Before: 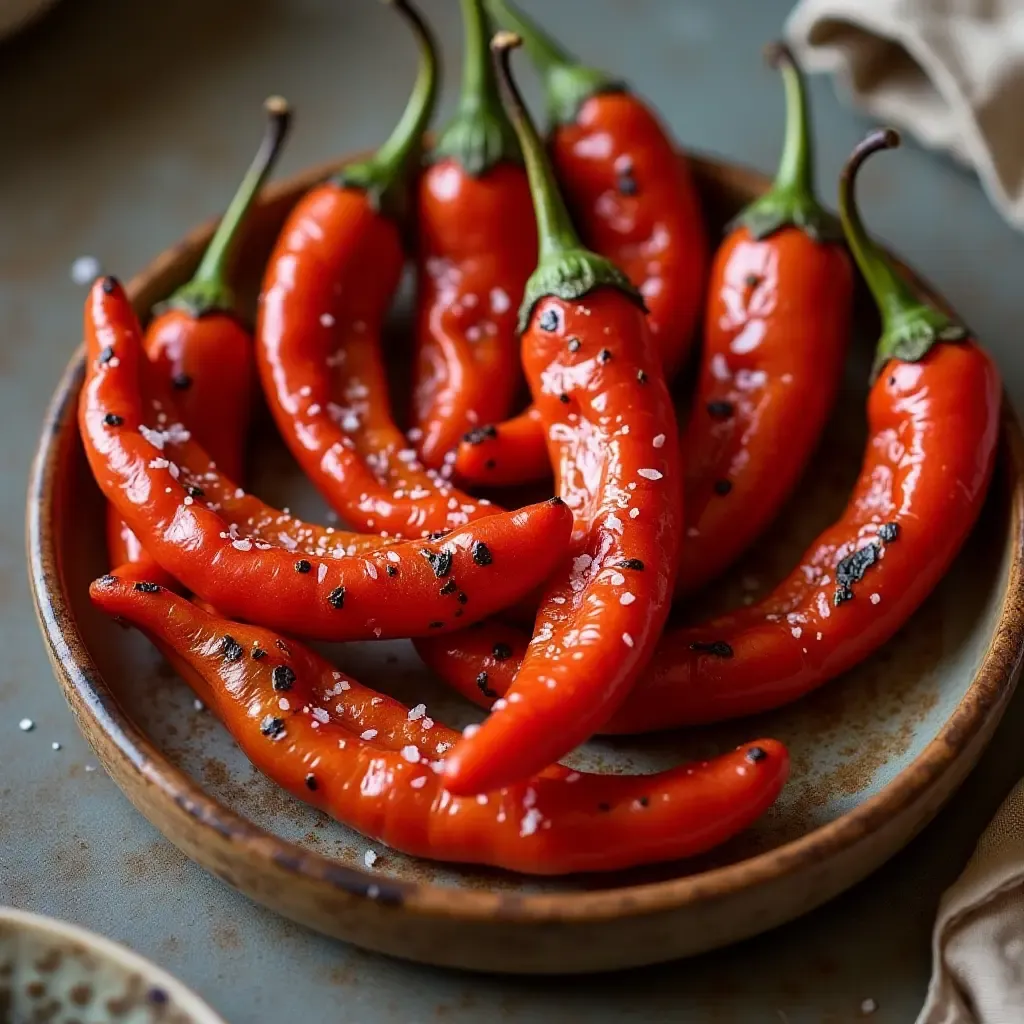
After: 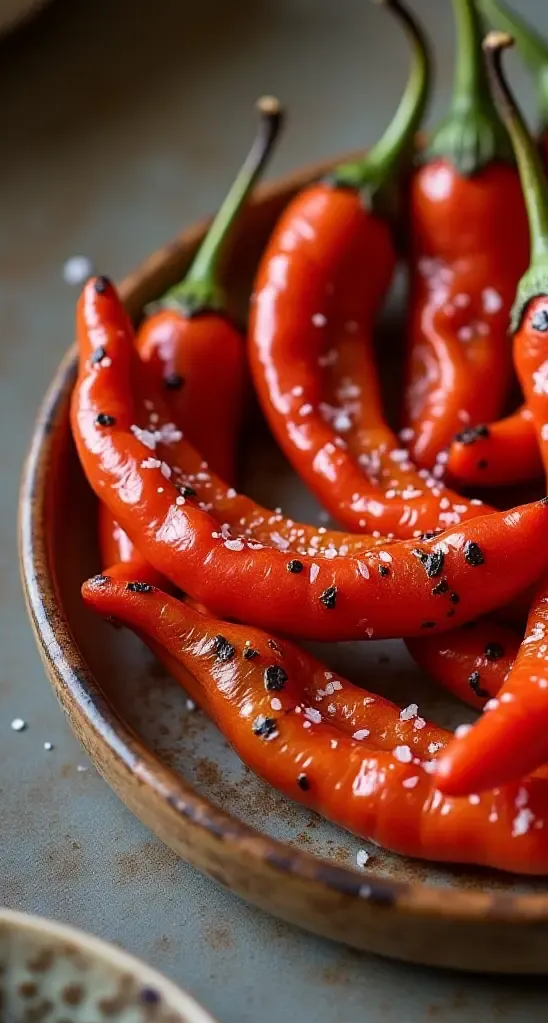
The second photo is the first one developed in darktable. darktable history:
crop: left 0.867%, right 45.525%, bottom 0.09%
